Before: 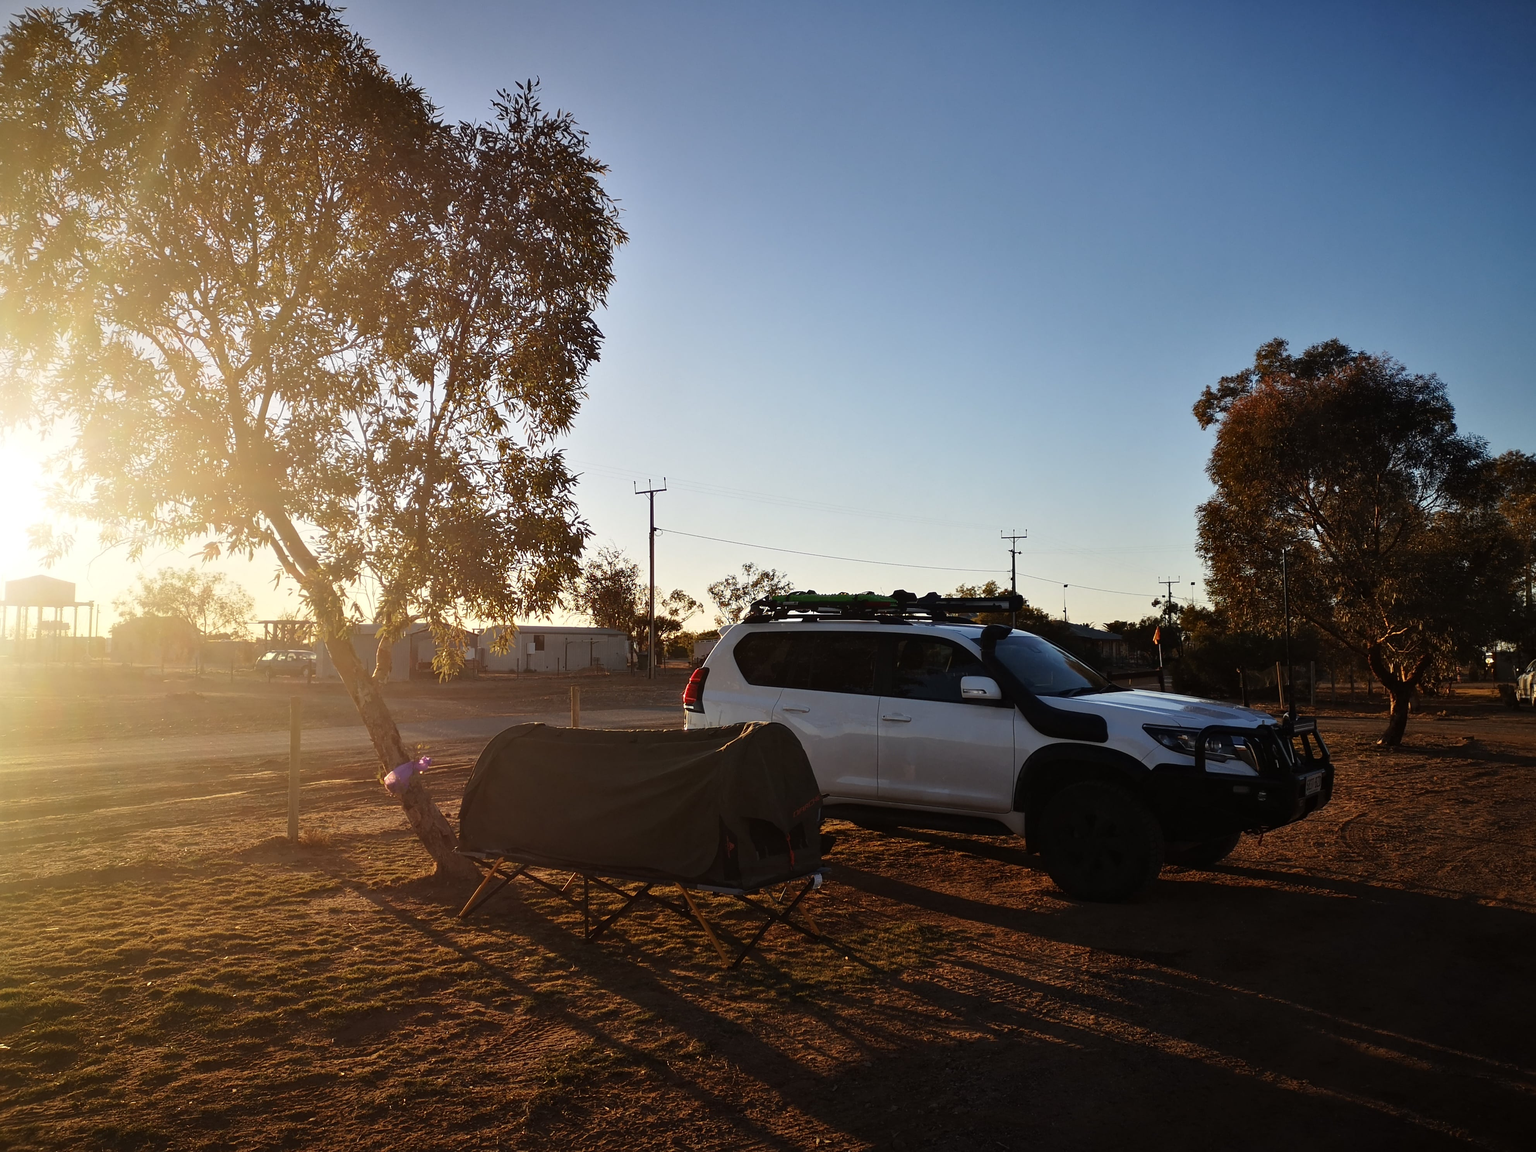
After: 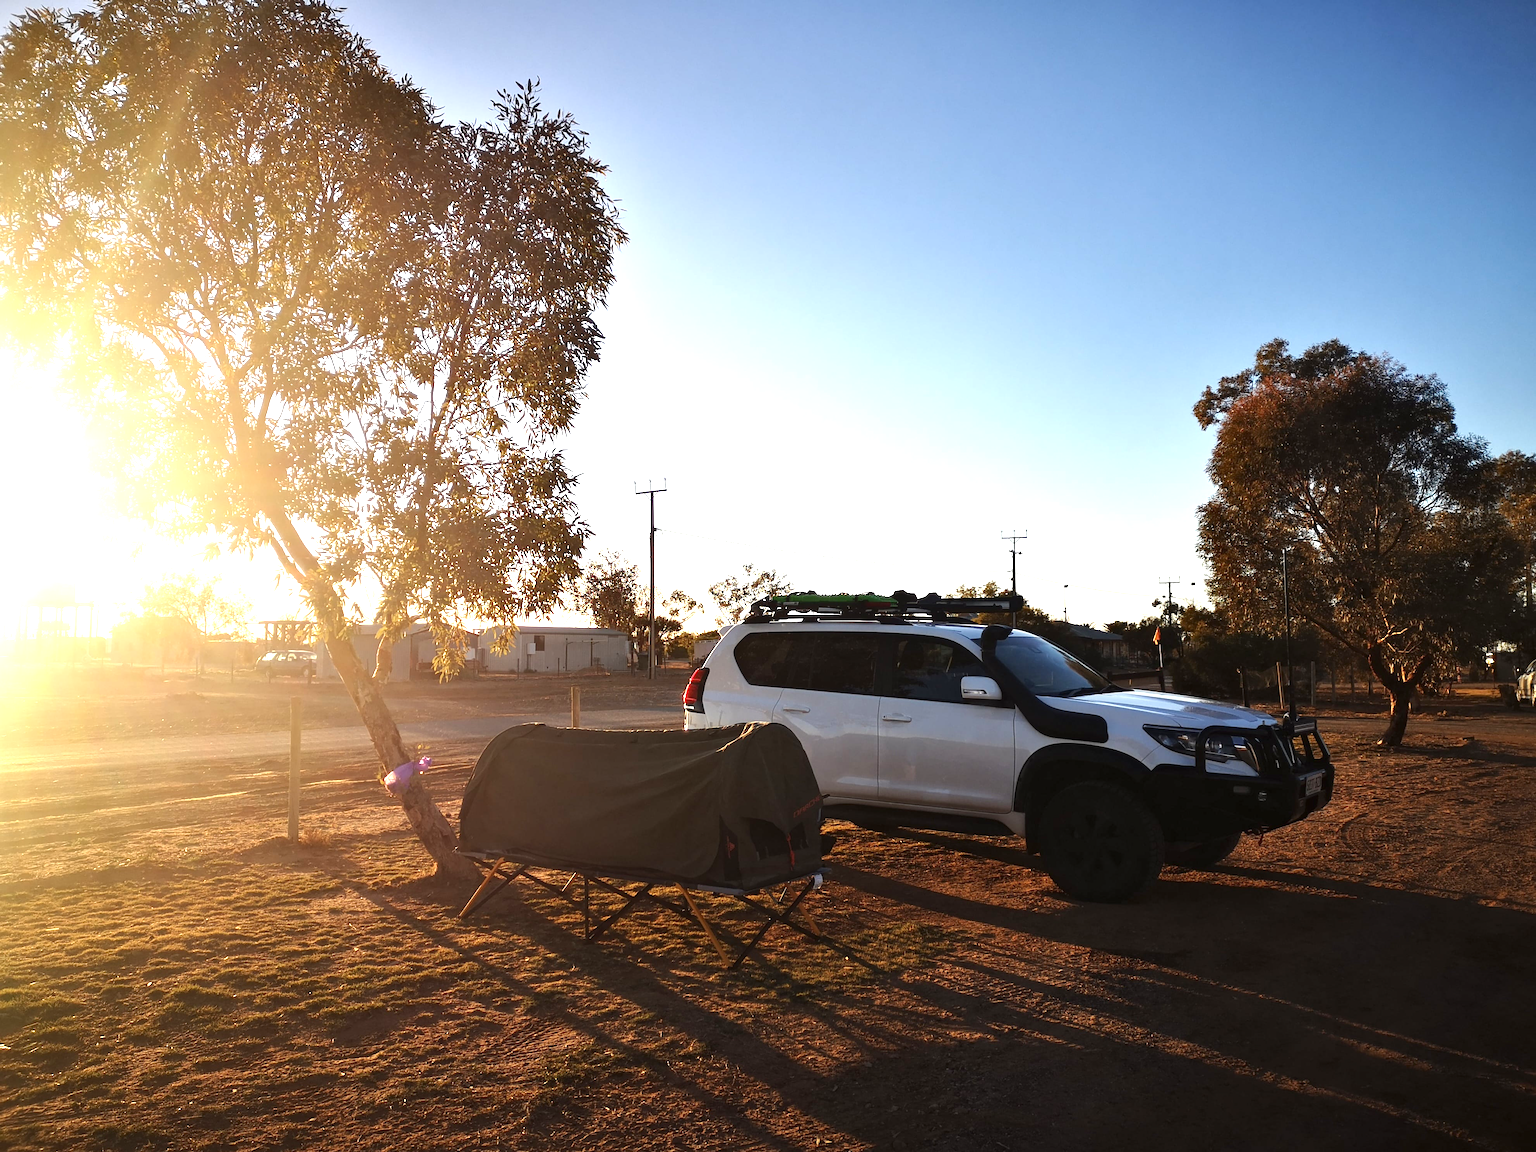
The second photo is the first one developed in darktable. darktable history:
exposure: exposure 1.094 EV, compensate highlight preservation false
